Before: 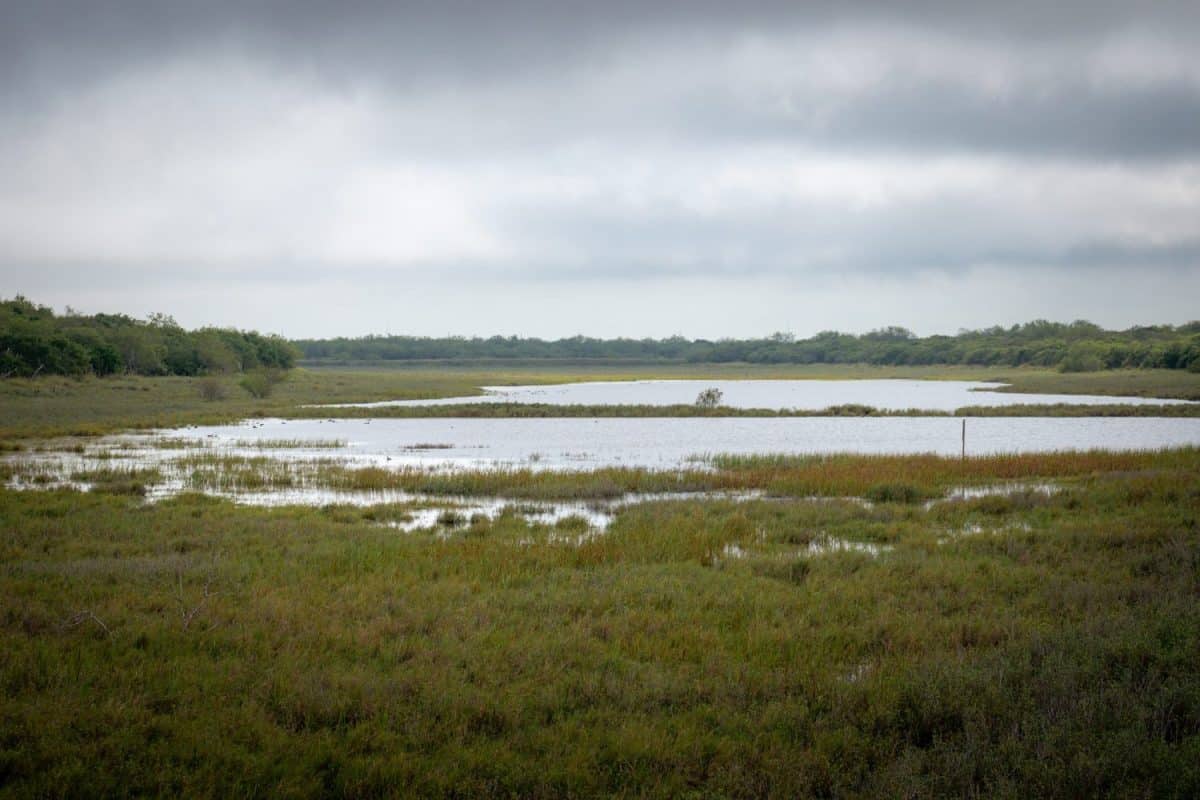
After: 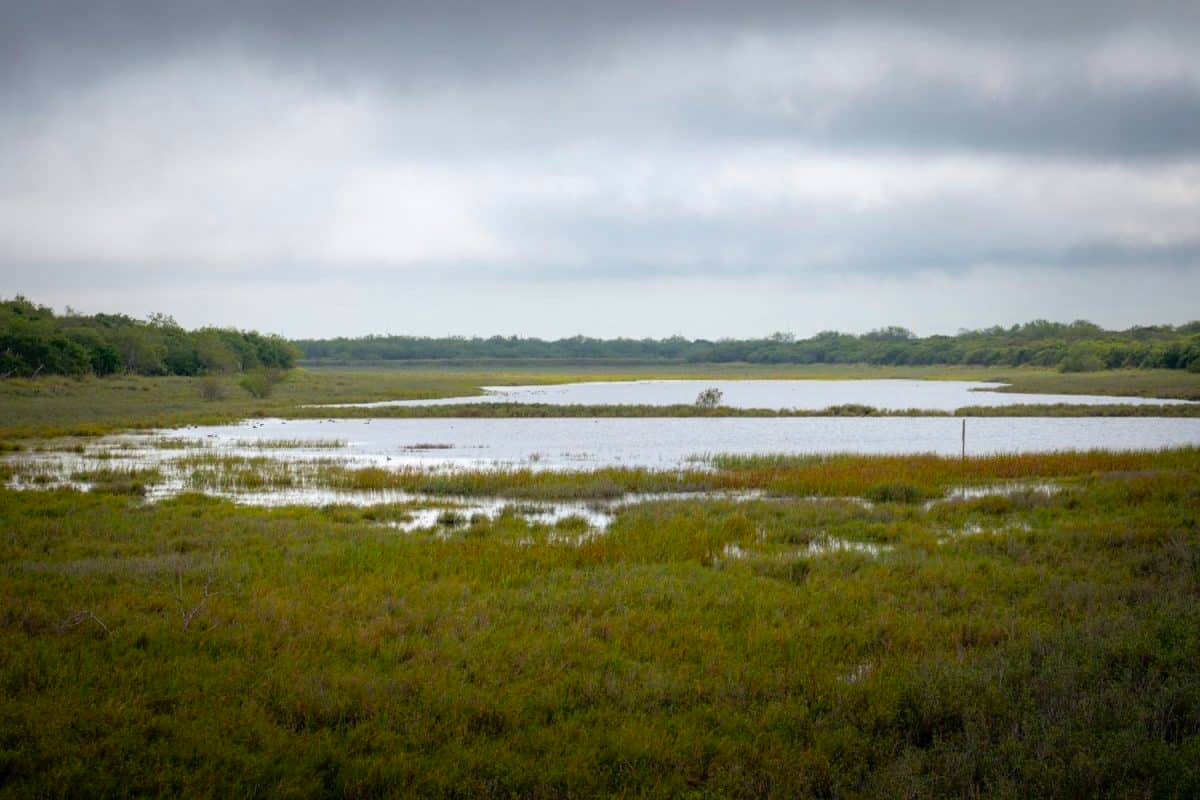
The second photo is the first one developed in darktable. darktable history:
color balance rgb: perceptual saturation grading › global saturation 30.951%
